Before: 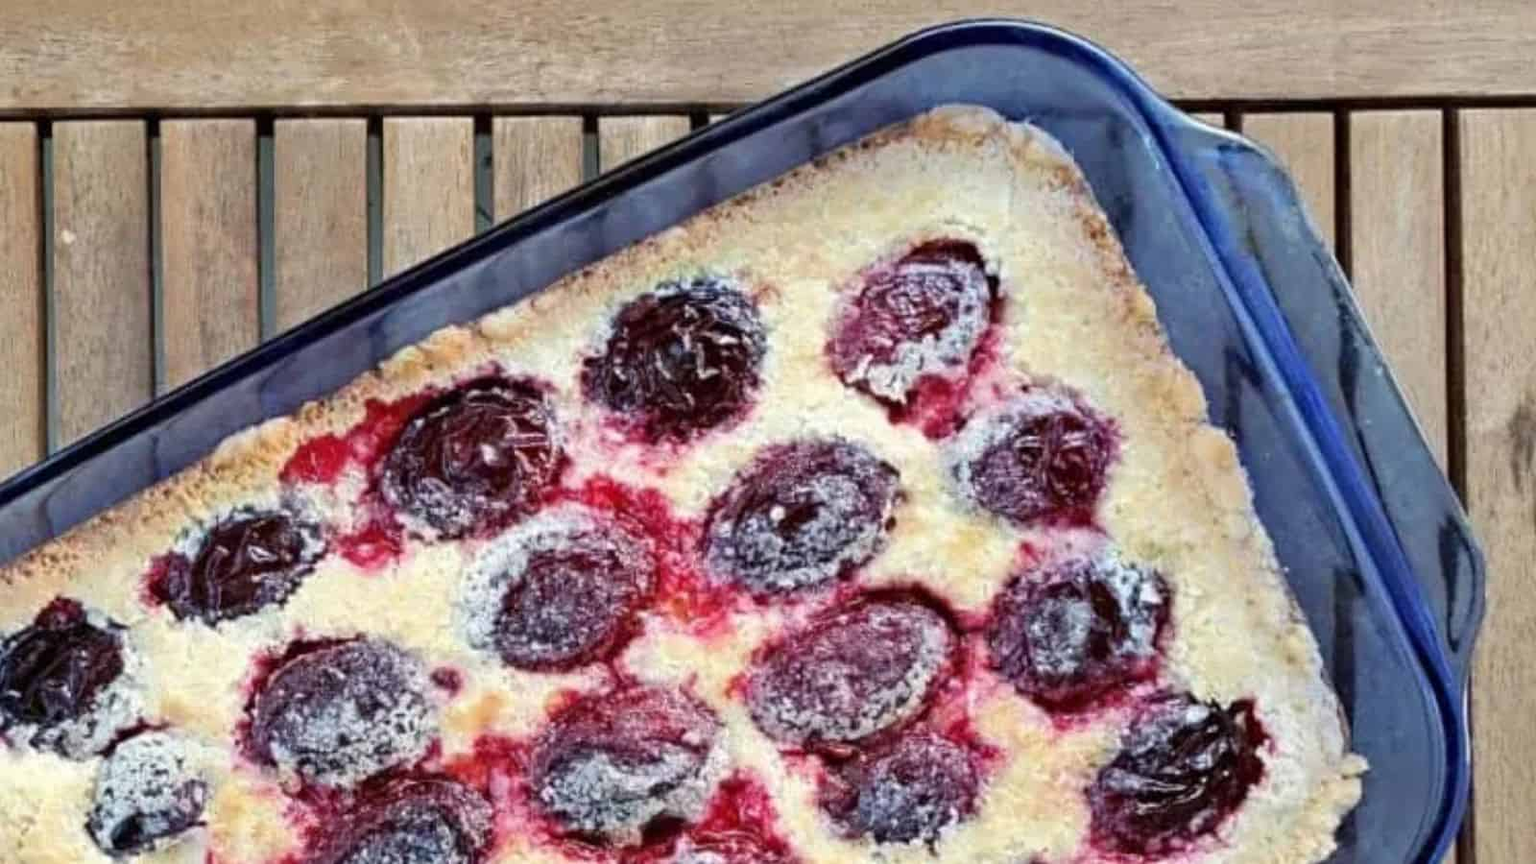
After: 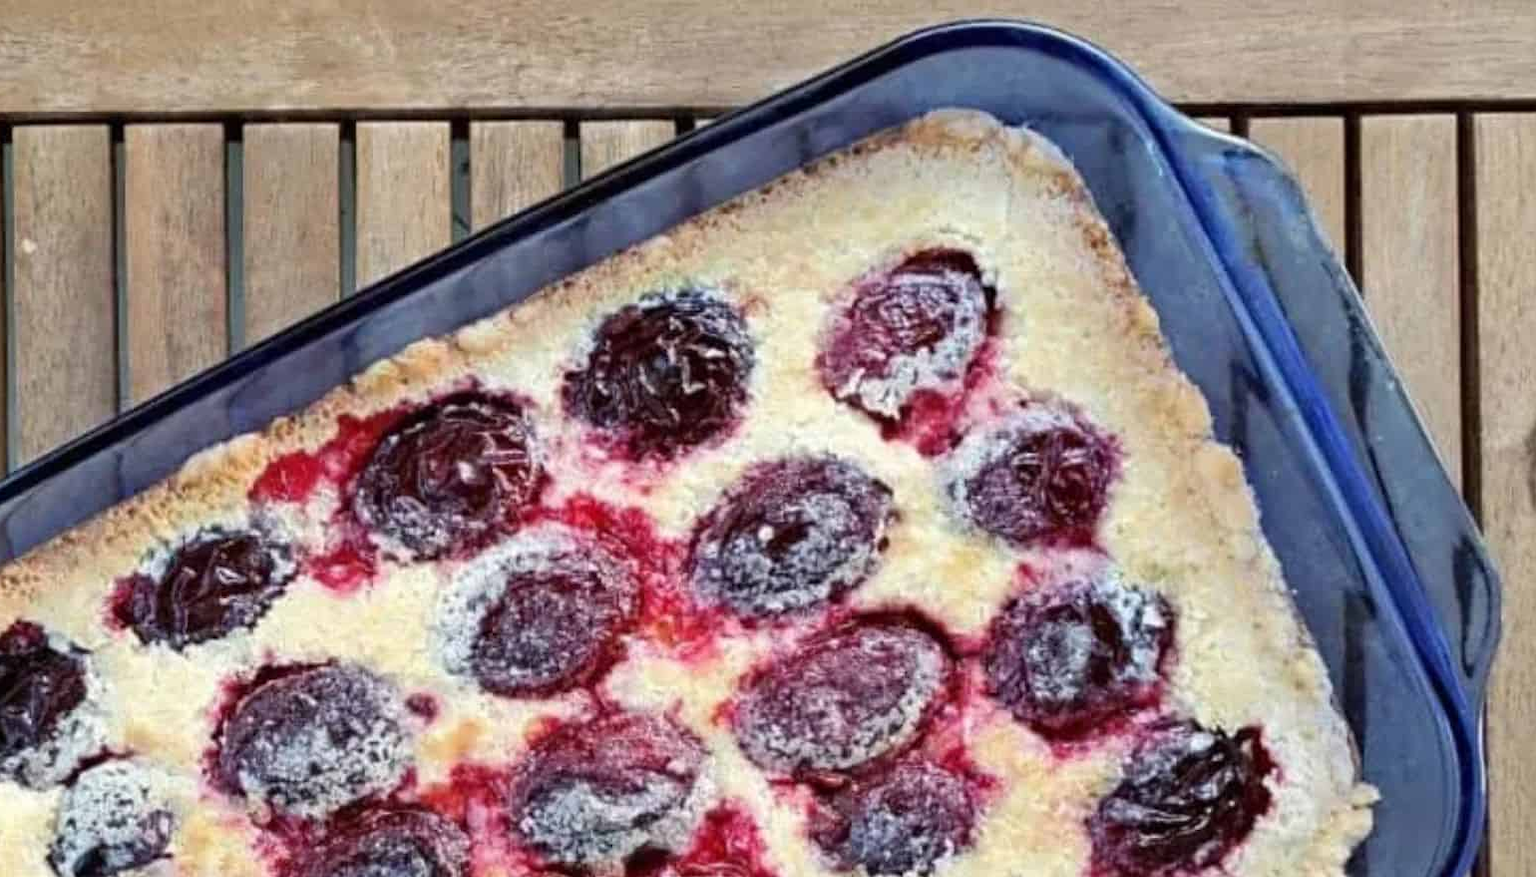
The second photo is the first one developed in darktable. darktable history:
crop and rotate: left 2.662%, right 1.067%, bottom 2.14%
